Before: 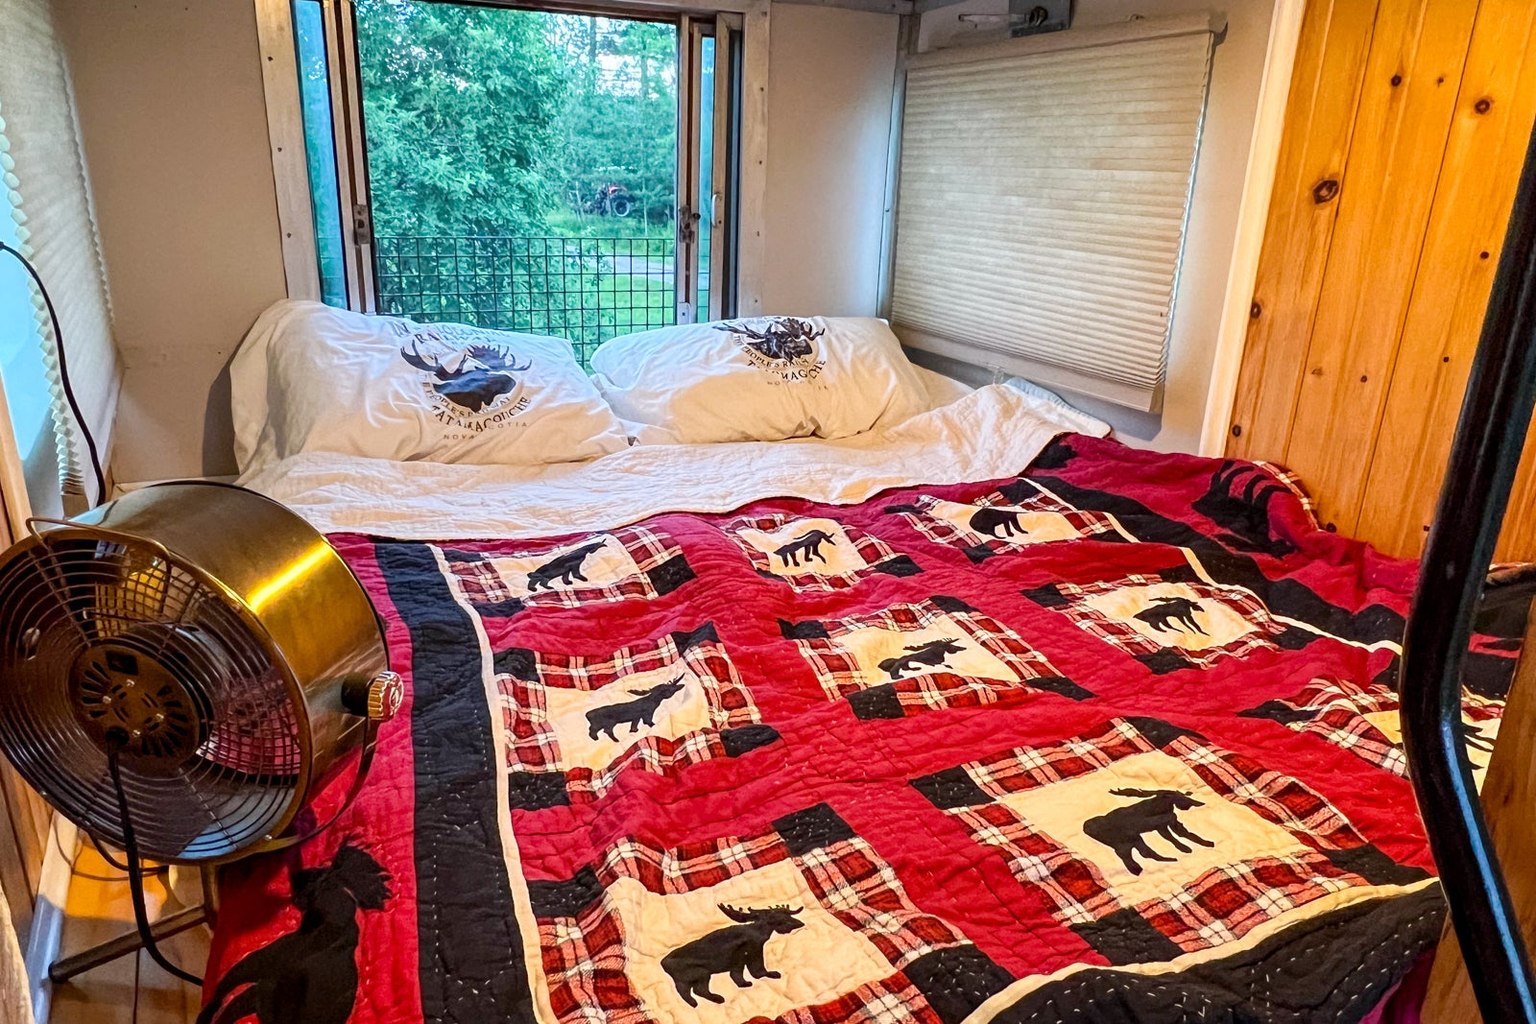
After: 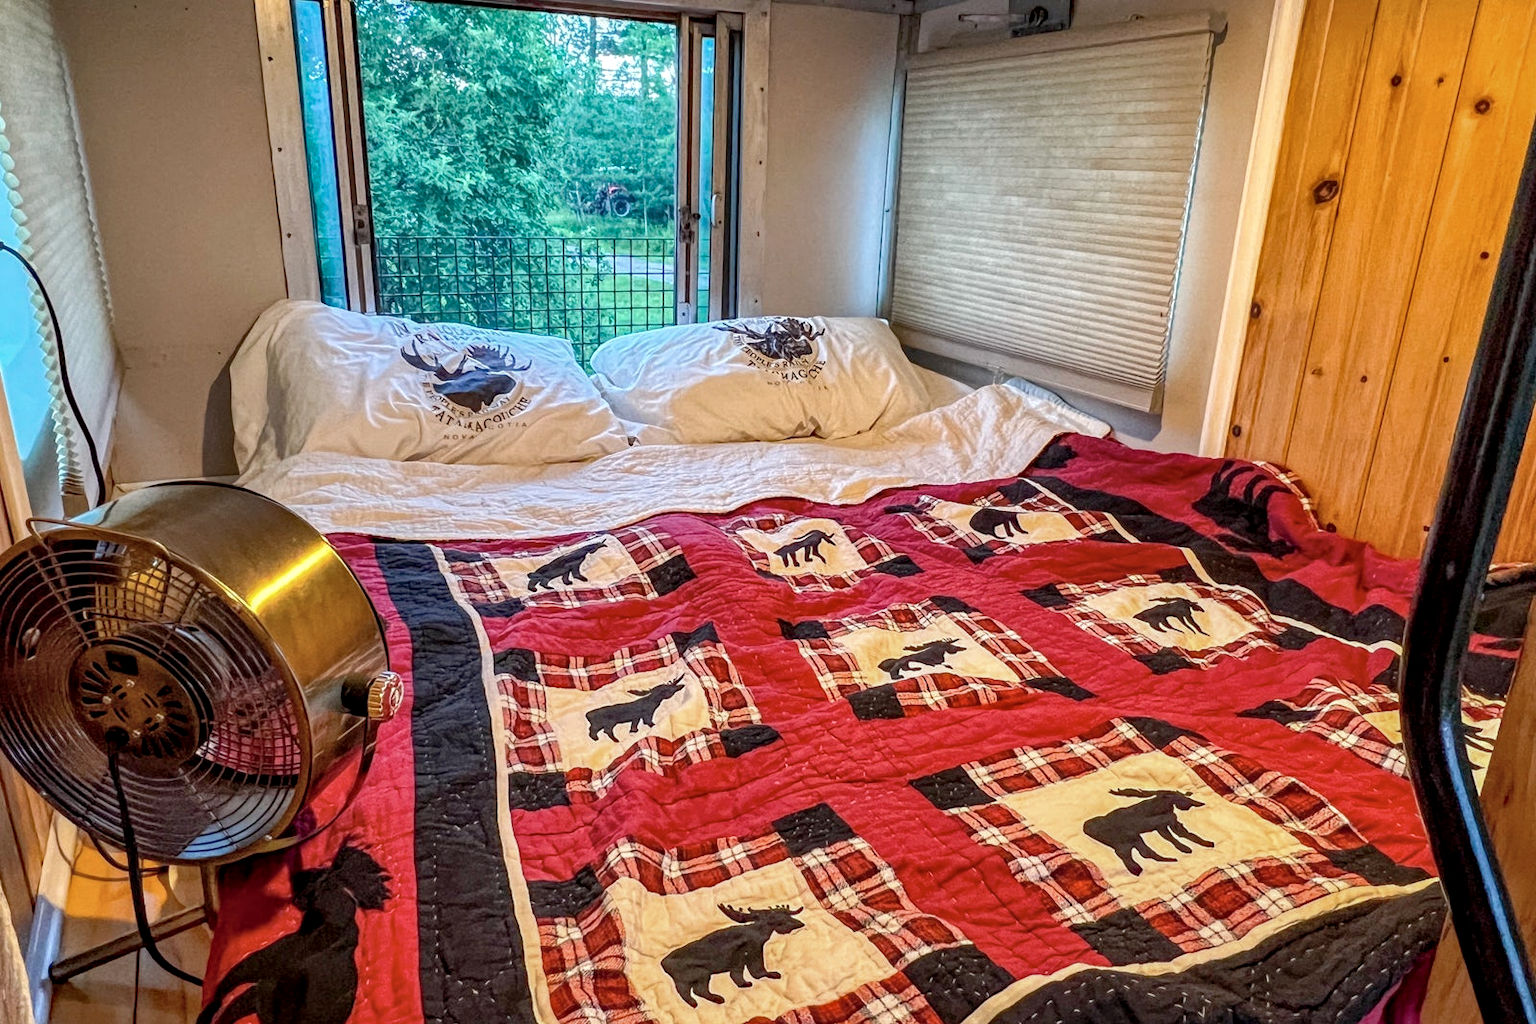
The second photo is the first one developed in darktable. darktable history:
color zones: curves: ch0 [(0, 0.5) (0.143, 0.5) (0.286, 0.5) (0.429, 0.504) (0.571, 0.5) (0.714, 0.509) (0.857, 0.5) (1, 0.5)]; ch1 [(0, 0.425) (0.143, 0.425) (0.286, 0.375) (0.429, 0.405) (0.571, 0.5) (0.714, 0.47) (0.857, 0.425) (1, 0.435)]; ch2 [(0, 0.5) (0.143, 0.5) (0.286, 0.5) (0.429, 0.517) (0.571, 0.5) (0.714, 0.51) (0.857, 0.5) (1, 0.5)]
shadows and highlights: on, module defaults
local contrast: on, module defaults
haze removal: compatibility mode true, adaptive false
